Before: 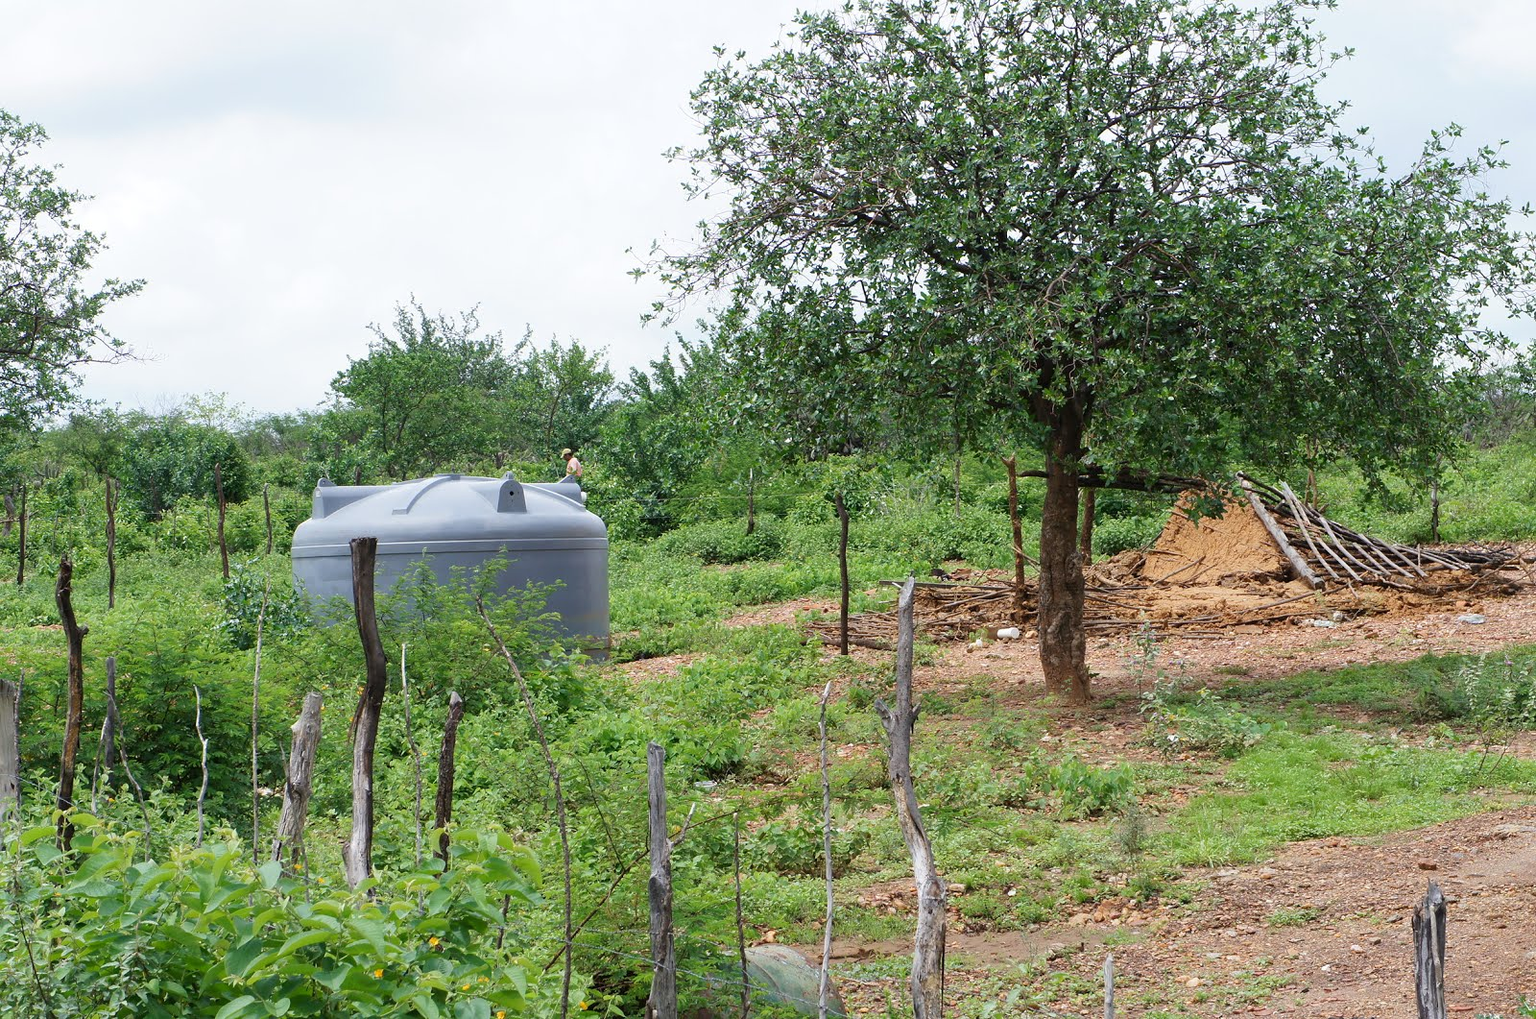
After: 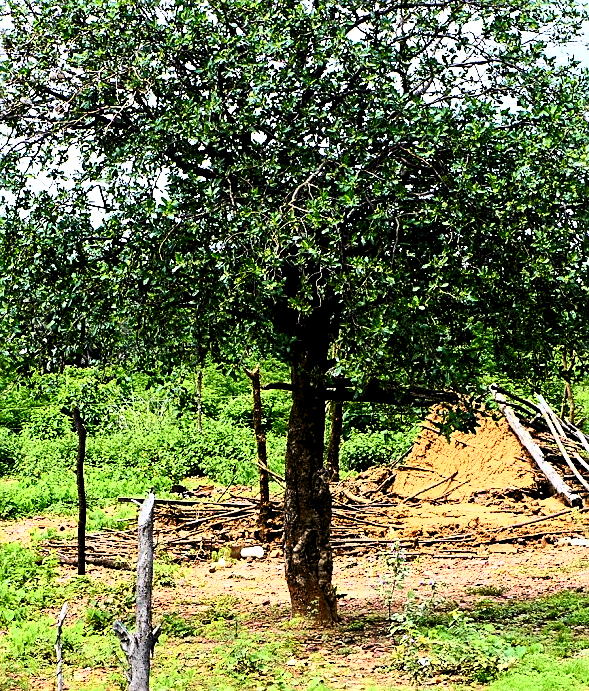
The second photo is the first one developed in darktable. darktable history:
velvia: on, module defaults
shadows and highlights: radius 94.67, shadows -14.58, white point adjustment 0.274, highlights 33.12, compress 48.29%, soften with gaussian
sharpen: on, module defaults
crop and rotate: left 49.914%, top 10.122%, right 13.273%, bottom 24.733%
tone curve: curves: ch0 [(0, 0) (0.187, 0.12) (0.384, 0.363) (0.577, 0.681) (0.735, 0.881) (0.864, 0.959) (1, 0.987)]; ch1 [(0, 0) (0.402, 0.36) (0.476, 0.466) (0.501, 0.501) (0.518, 0.514) (0.564, 0.614) (0.614, 0.664) (0.741, 0.829) (1, 1)]; ch2 [(0, 0) (0.429, 0.387) (0.483, 0.481) (0.503, 0.501) (0.522, 0.531) (0.564, 0.605) (0.615, 0.697) (0.702, 0.774) (1, 0.895)], color space Lab, independent channels, preserve colors none
tone equalizer: -8 EV -0.769 EV, -7 EV -0.688 EV, -6 EV -0.58 EV, -5 EV -0.409 EV, -3 EV 0.401 EV, -2 EV 0.6 EV, -1 EV 0.696 EV, +0 EV 0.732 EV, edges refinement/feathering 500, mask exposure compensation -1.57 EV, preserve details no
base curve: curves: ch0 [(0.017, 0) (0.425, 0.441) (0.844, 0.933) (1, 1)]
